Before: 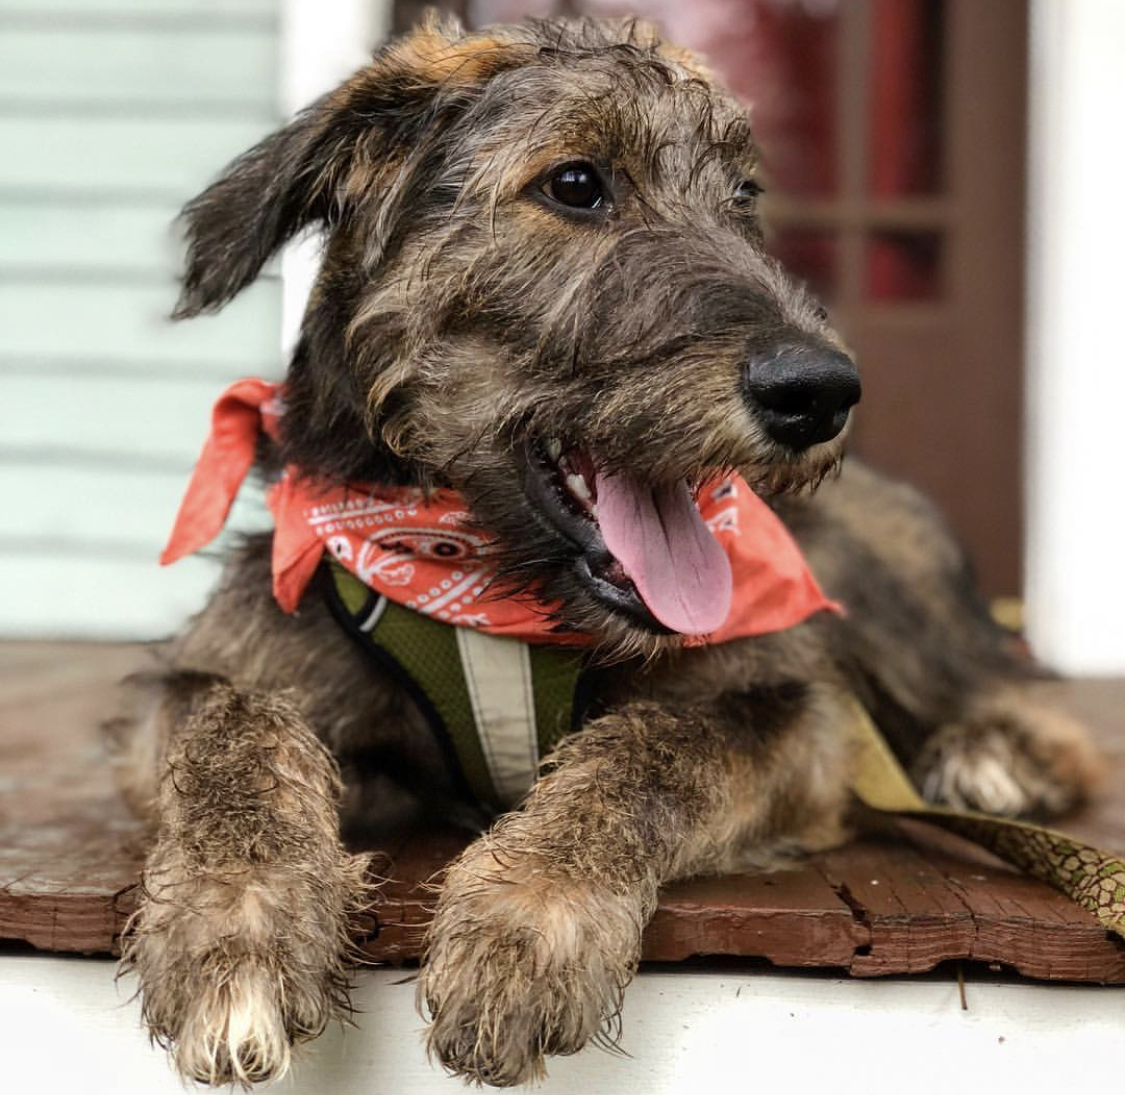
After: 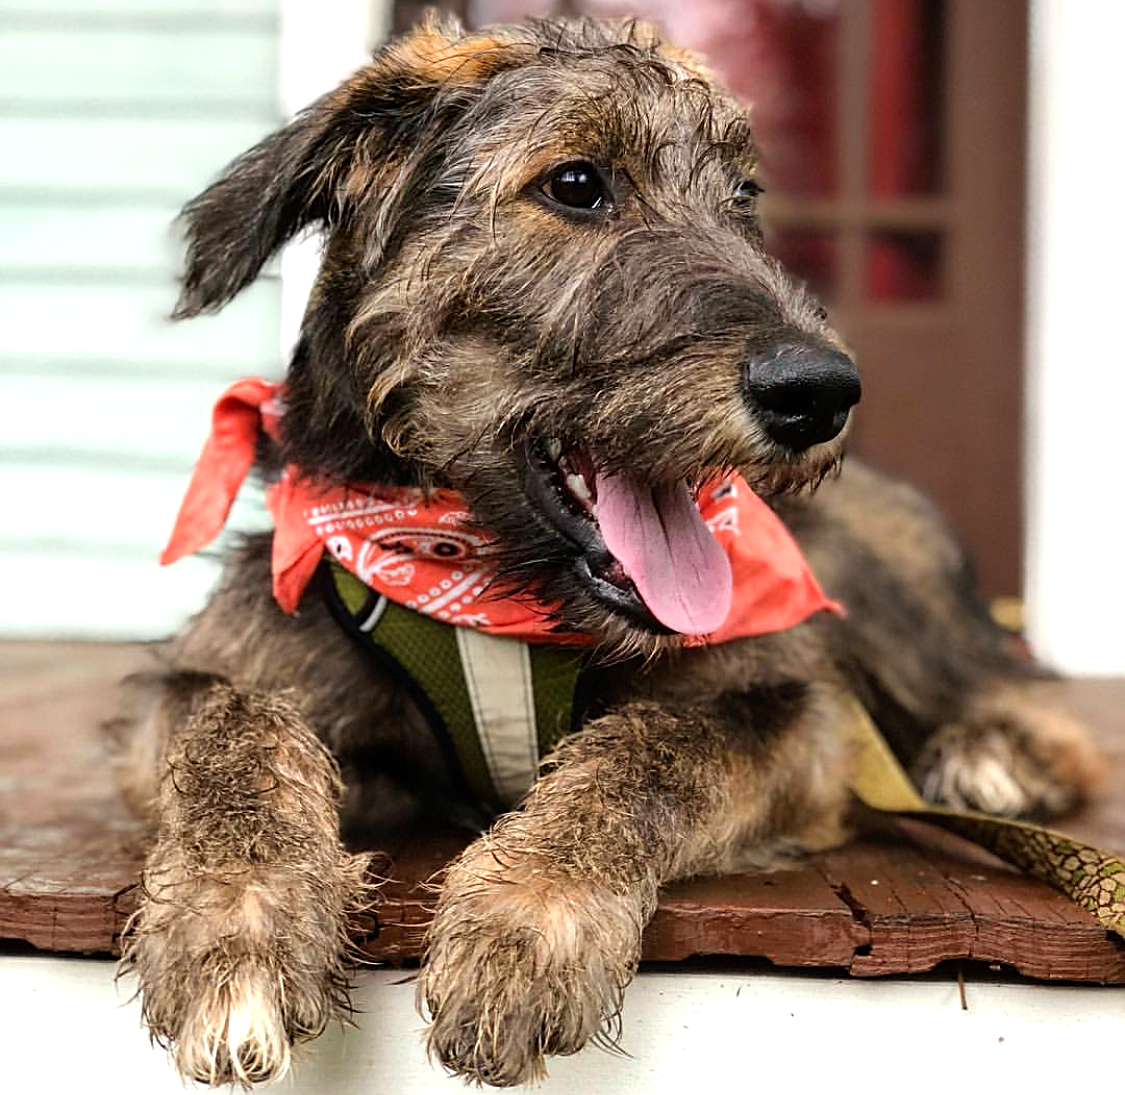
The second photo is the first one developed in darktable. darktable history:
tone equalizer: -8 EV -0.41 EV, -7 EV -0.425 EV, -6 EV -0.305 EV, -5 EV -0.187 EV, -3 EV 0.19 EV, -2 EV 0.321 EV, -1 EV 0.364 EV, +0 EV 0.41 EV
sharpen: amount 0.491
